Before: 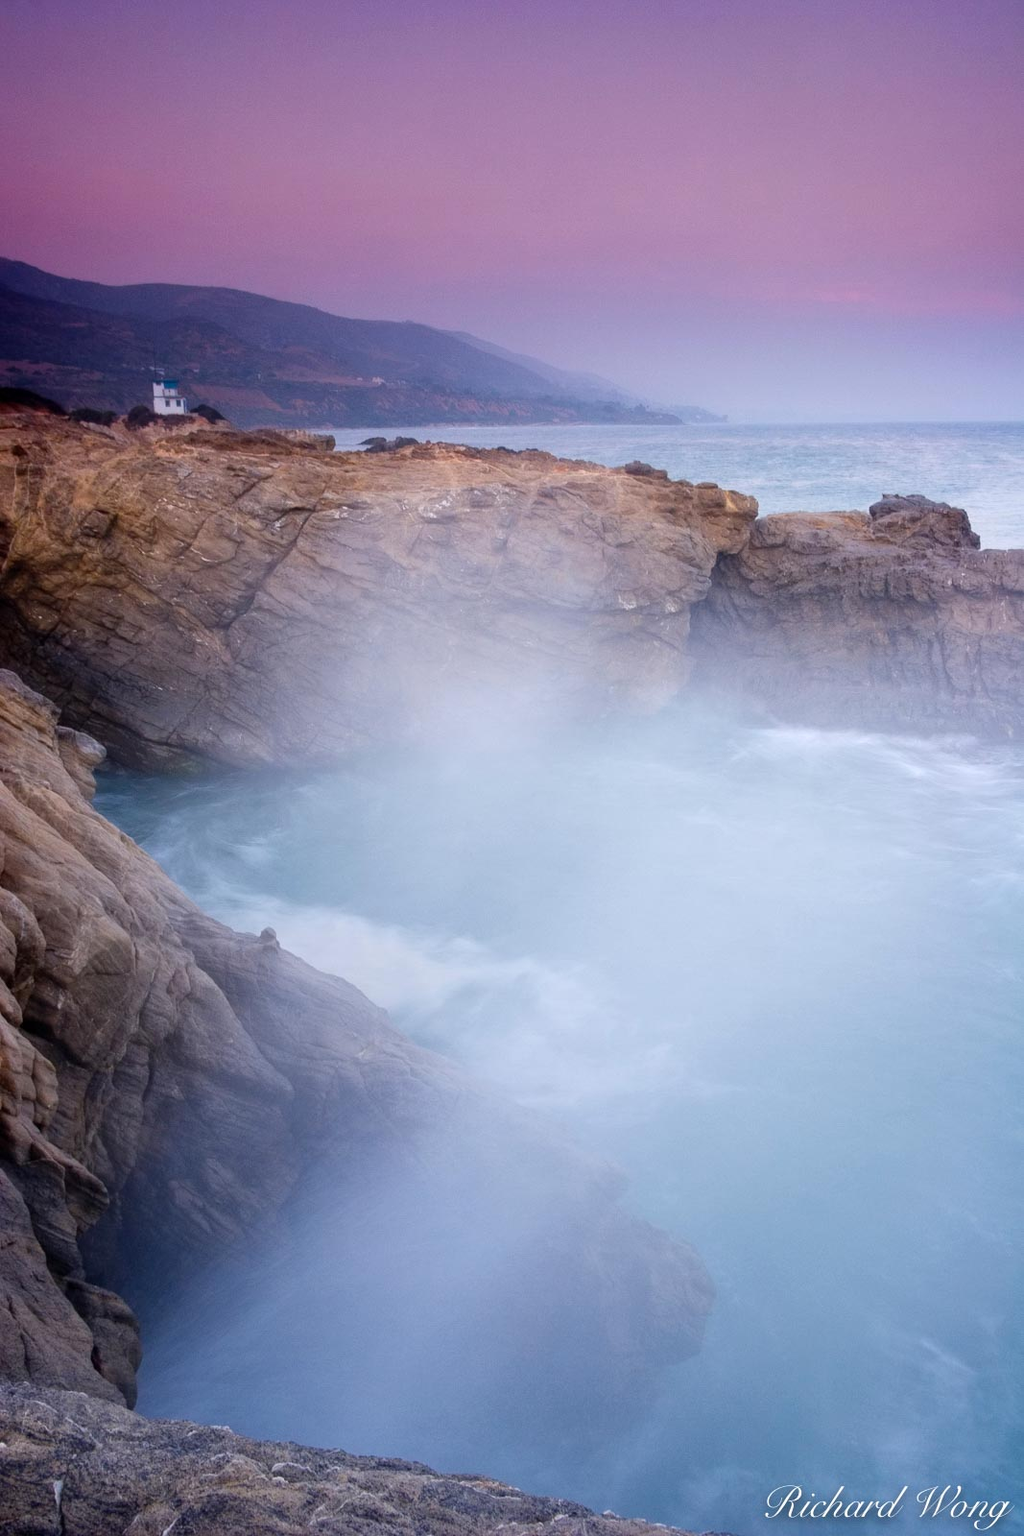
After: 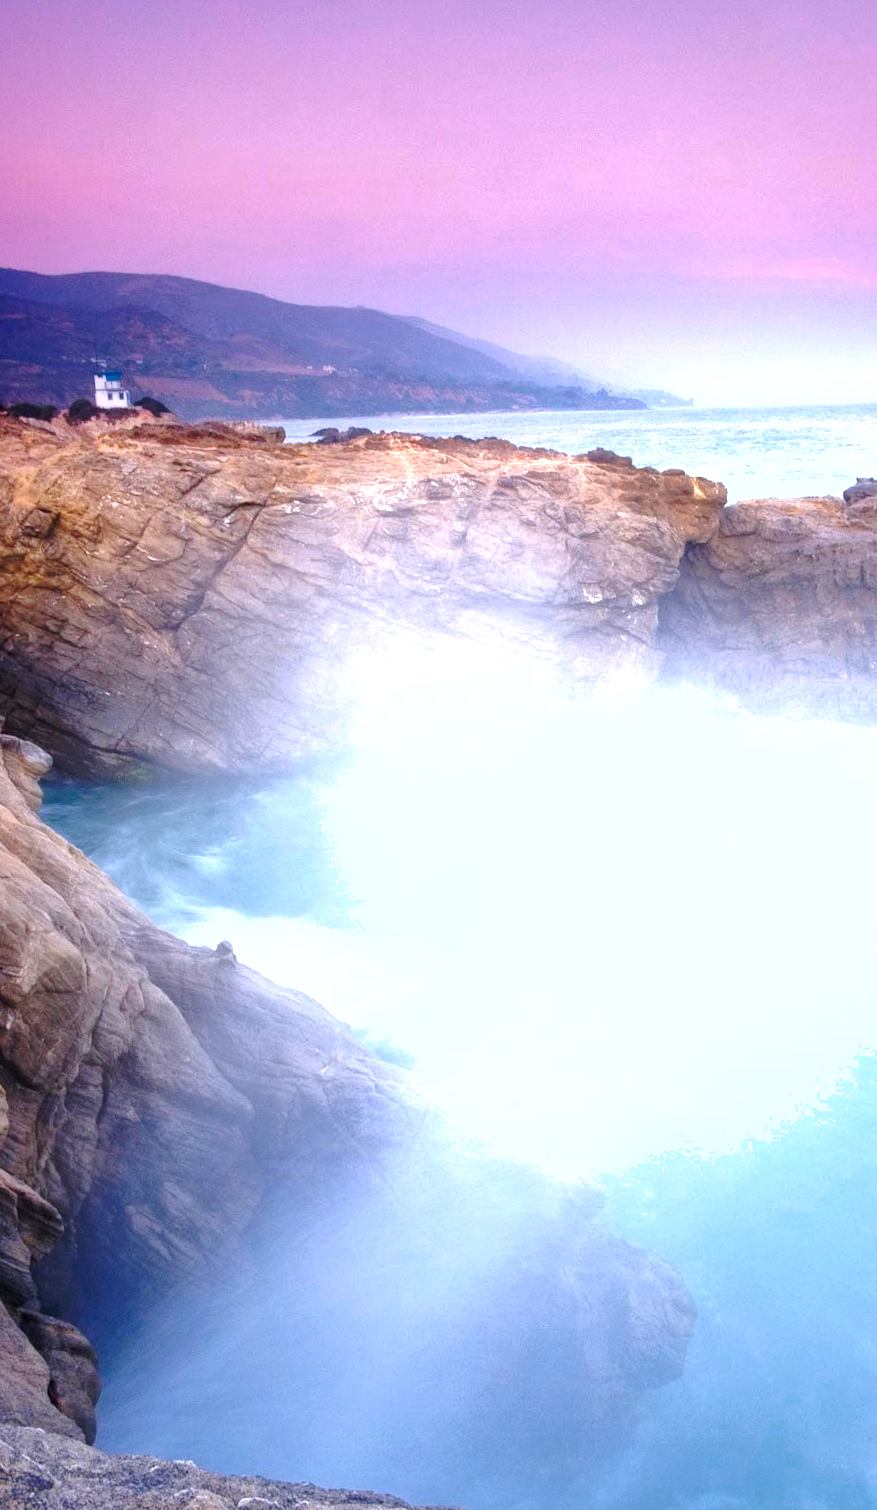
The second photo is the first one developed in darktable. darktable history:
color zones: curves: ch0 [(0.25, 0.5) (0.347, 0.092) (0.75, 0.5)]; ch1 [(0.25, 0.5) (0.33, 0.51) (0.75, 0.5)]
exposure: black level correction 0, exposure 1.1 EV, compensate exposure bias true, compensate highlight preservation false
shadows and highlights: on, module defaults
crop and rotate: angle 1°, left 4.281%, top 0.642%, right 11.383%, bottom 2.486%
base curve: curves: ch0 [(0, 0) (0.073, 0.04) (0.157, 0.139) (0.492, 0.492) (0.758, 0.758) (1, 1)], preserve colors none
